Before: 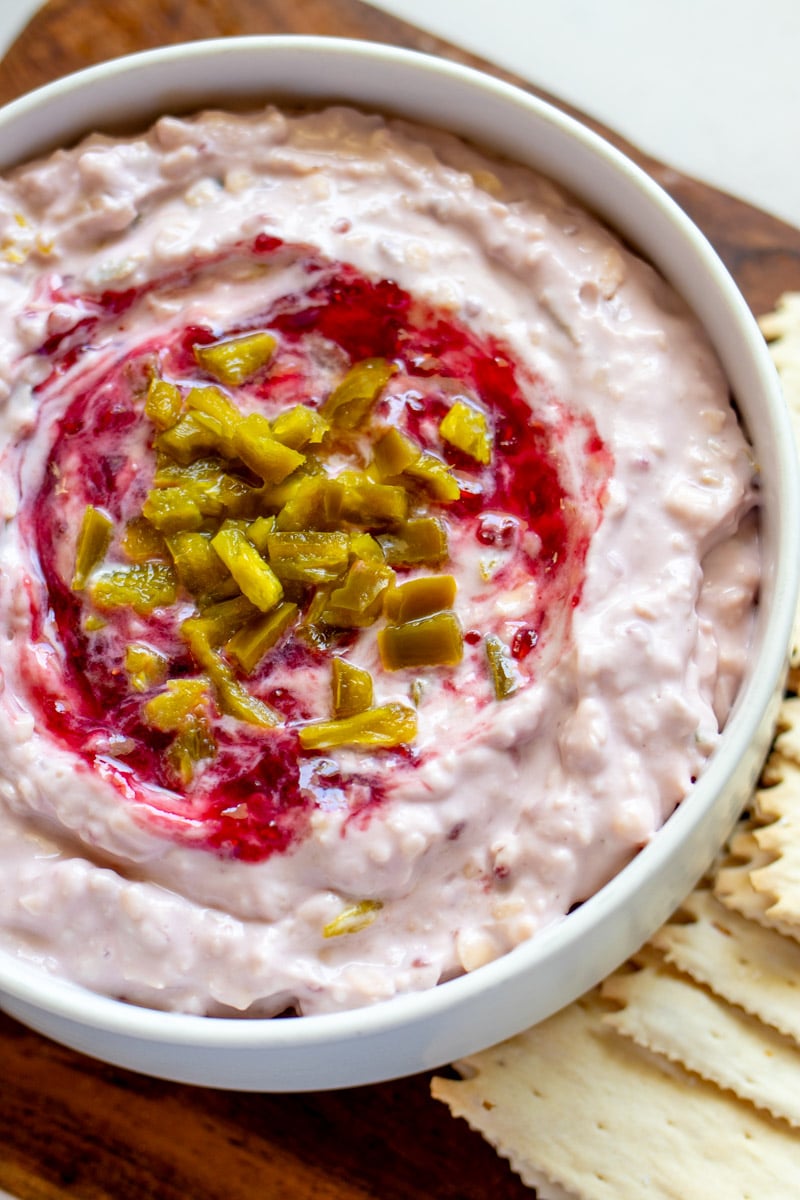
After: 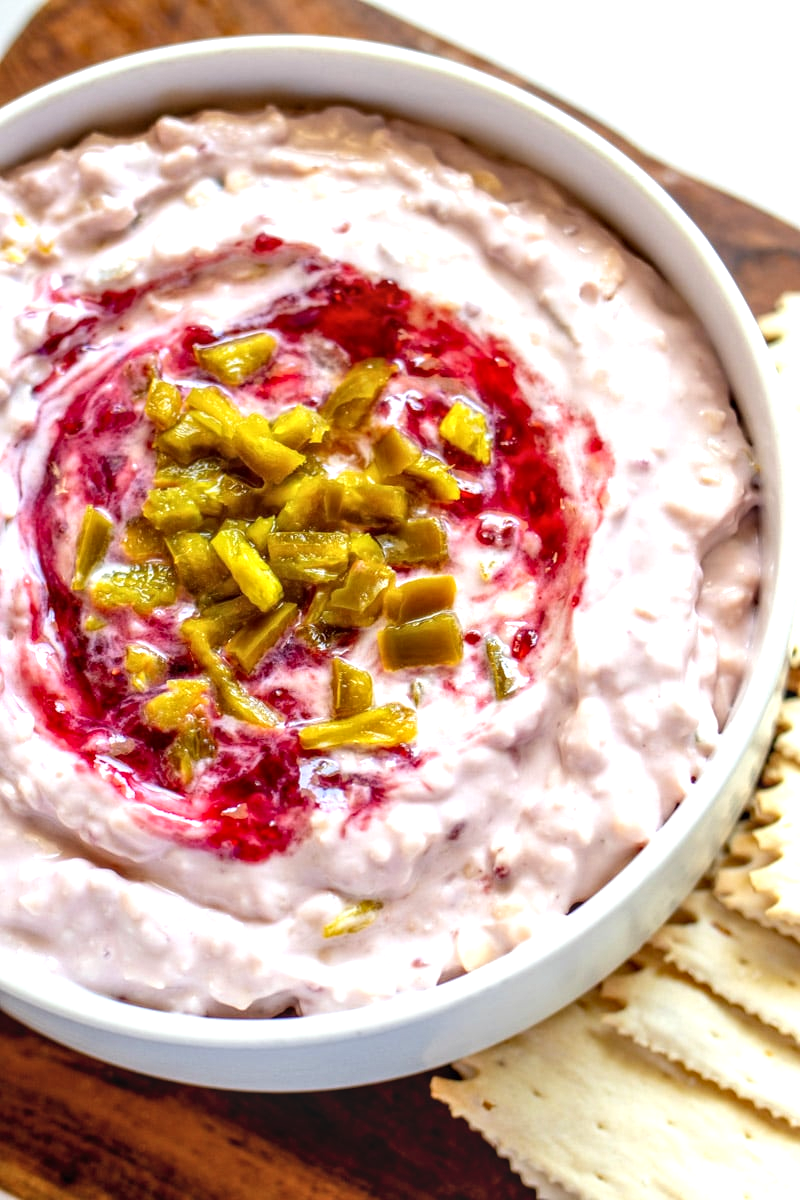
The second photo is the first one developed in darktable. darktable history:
exposure: black level correction 0, exposure 0.499 EV, compensate exposure bias true, compensate highlight preservation false
local contrast: on, module defaults
